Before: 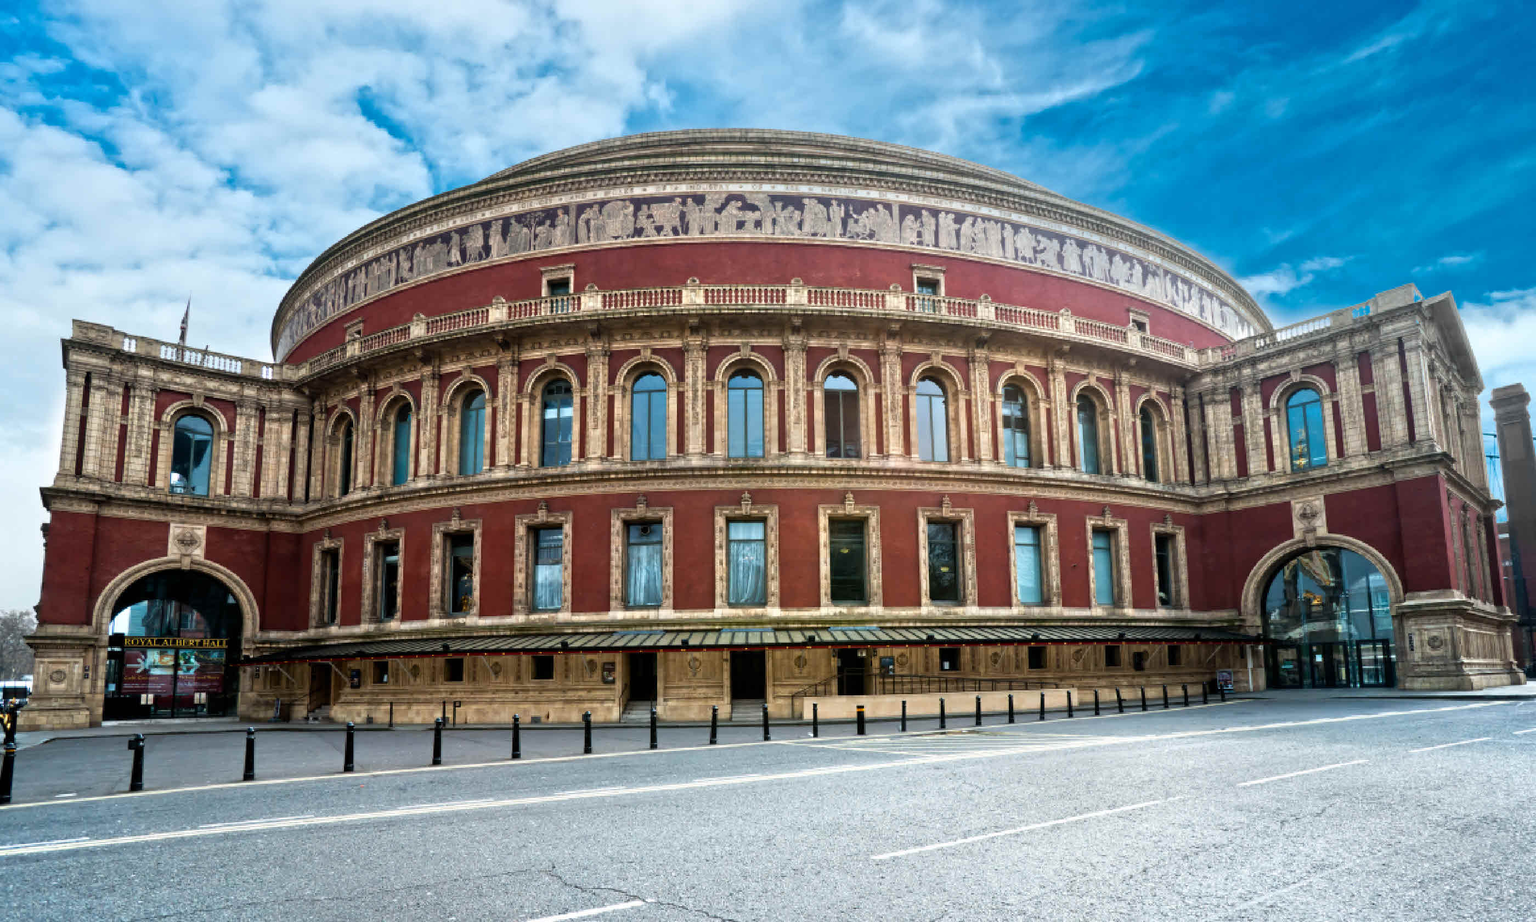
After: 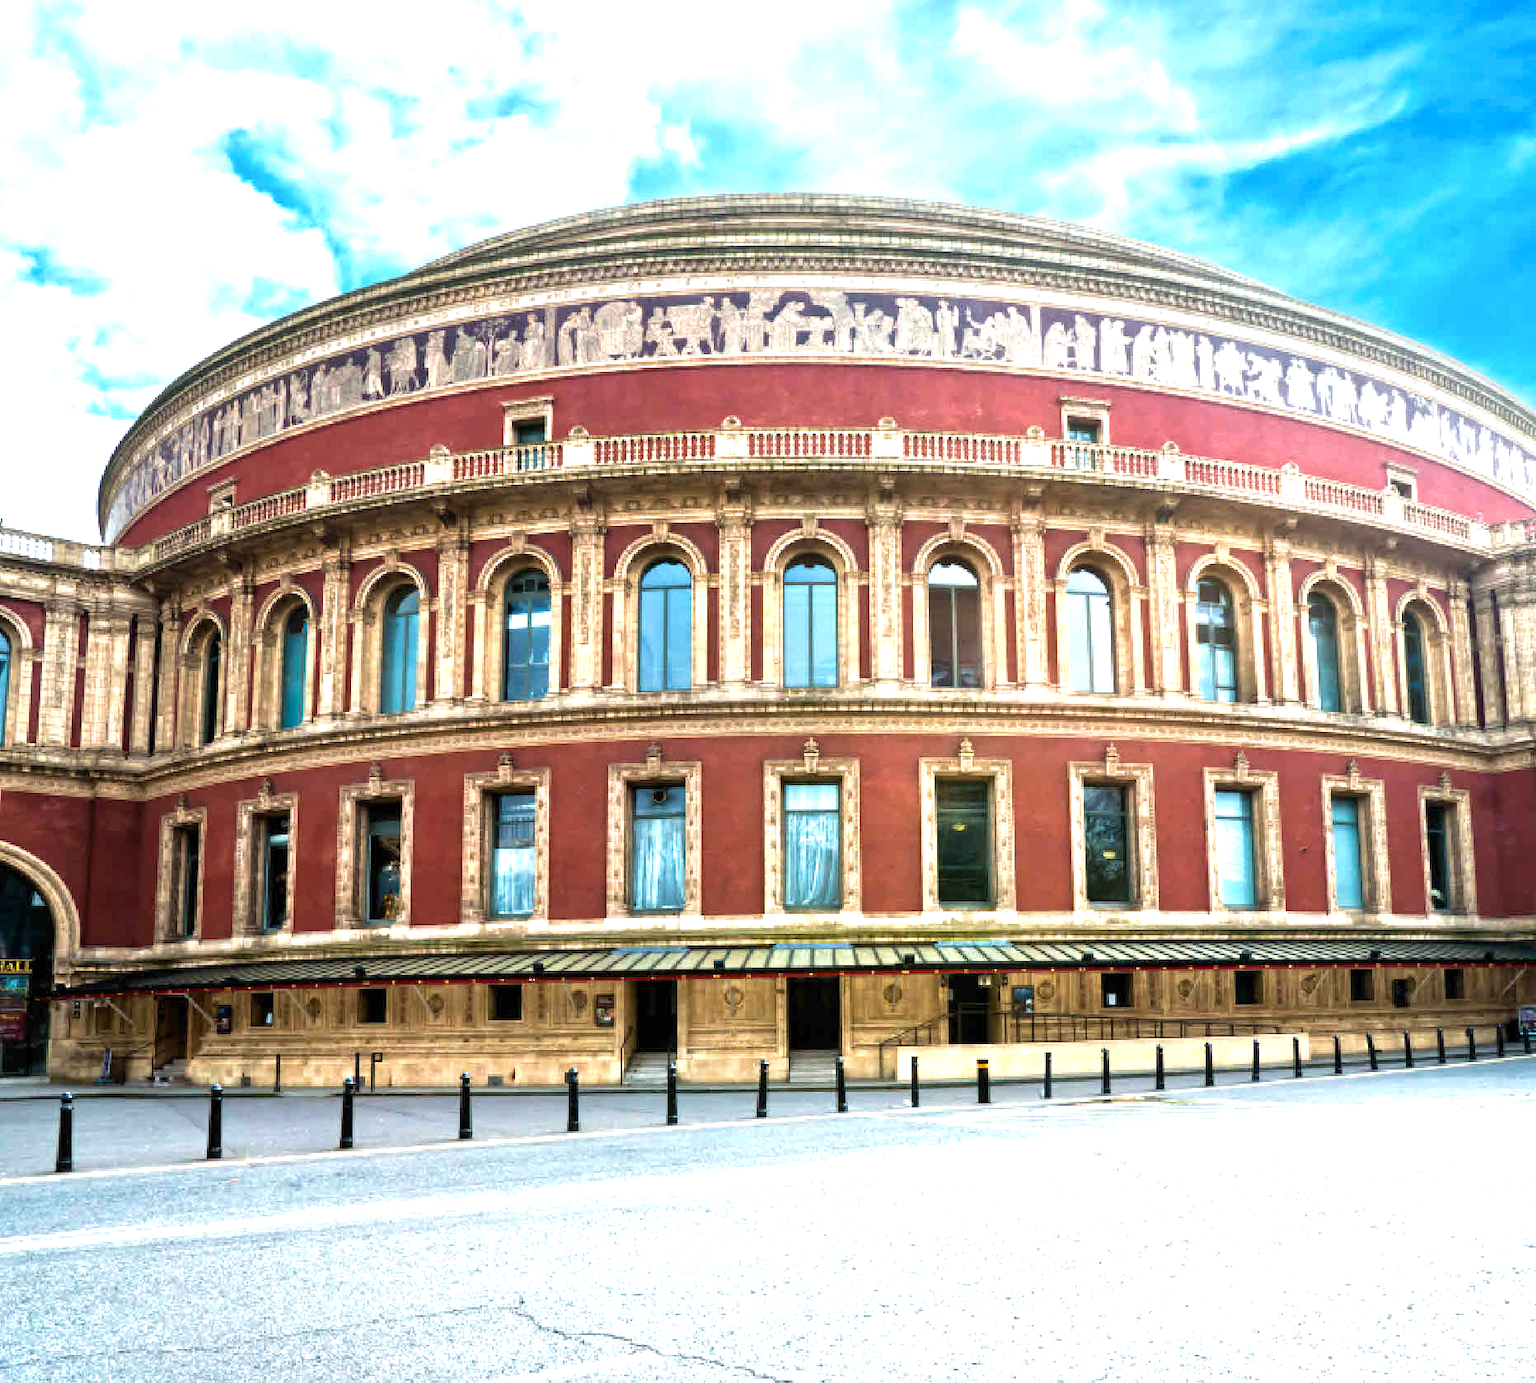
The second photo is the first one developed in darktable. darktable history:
velvia: on, module defaults
crop and rotate: left 13.452%, right 19.948%
exposure: exposure 1.138 EV, compensate highlight preservation false
